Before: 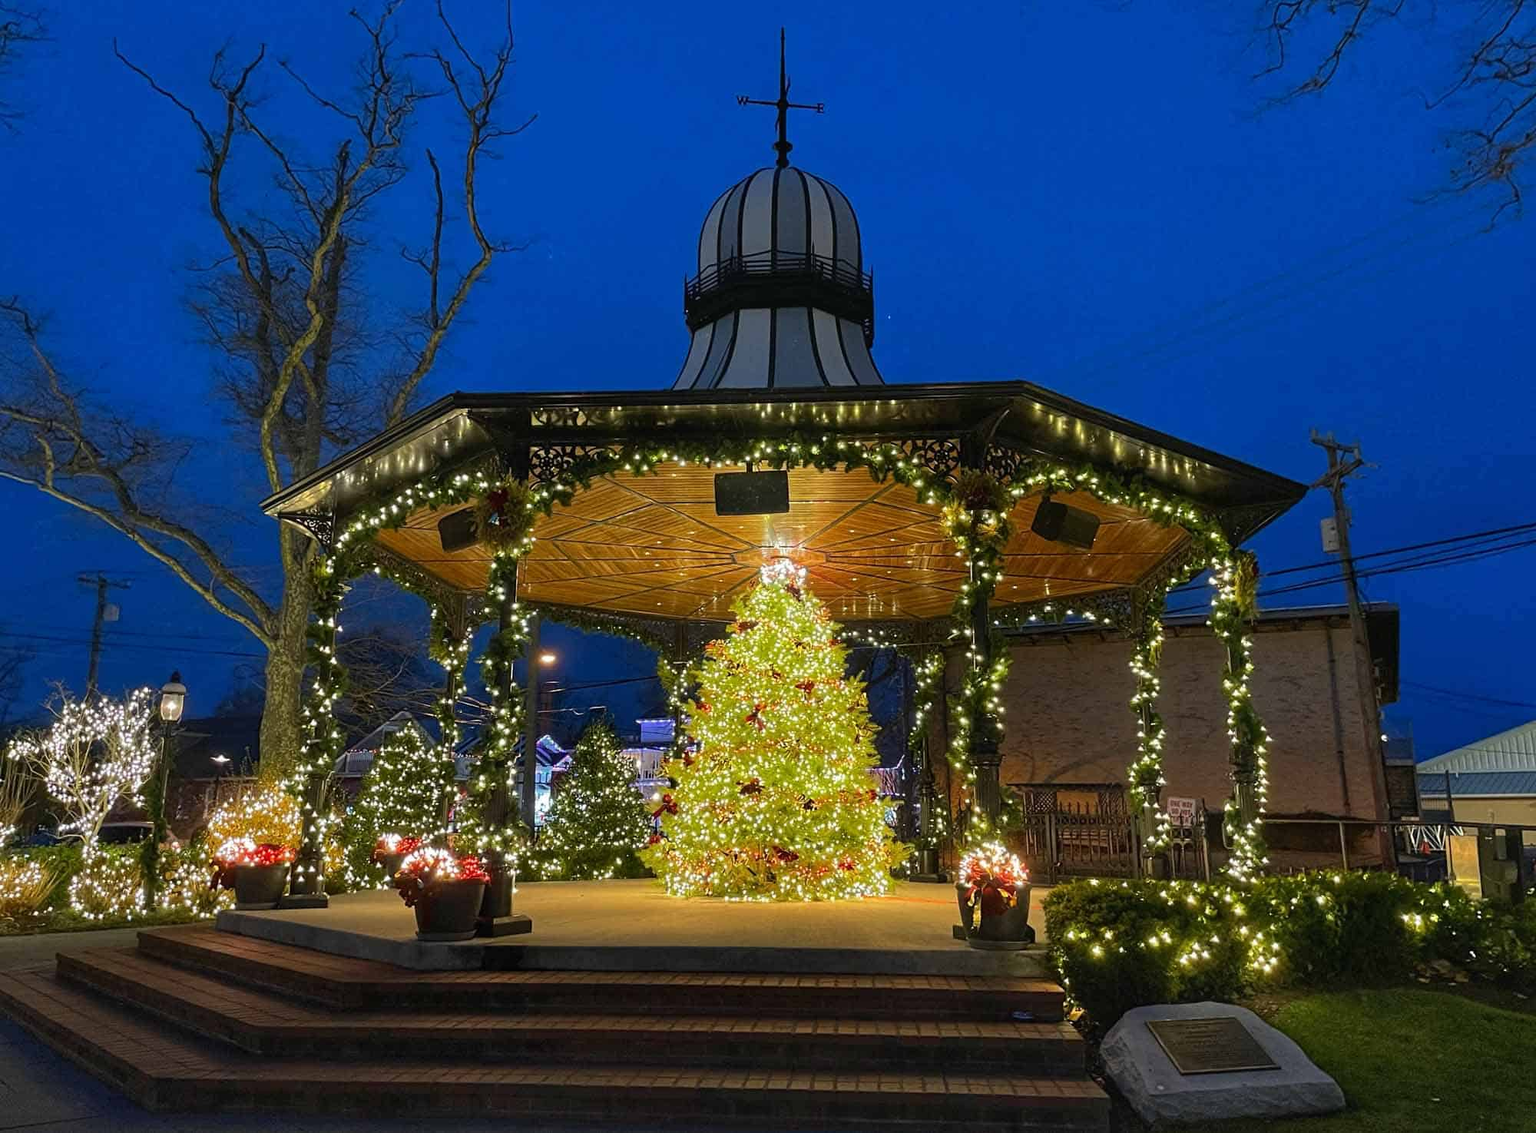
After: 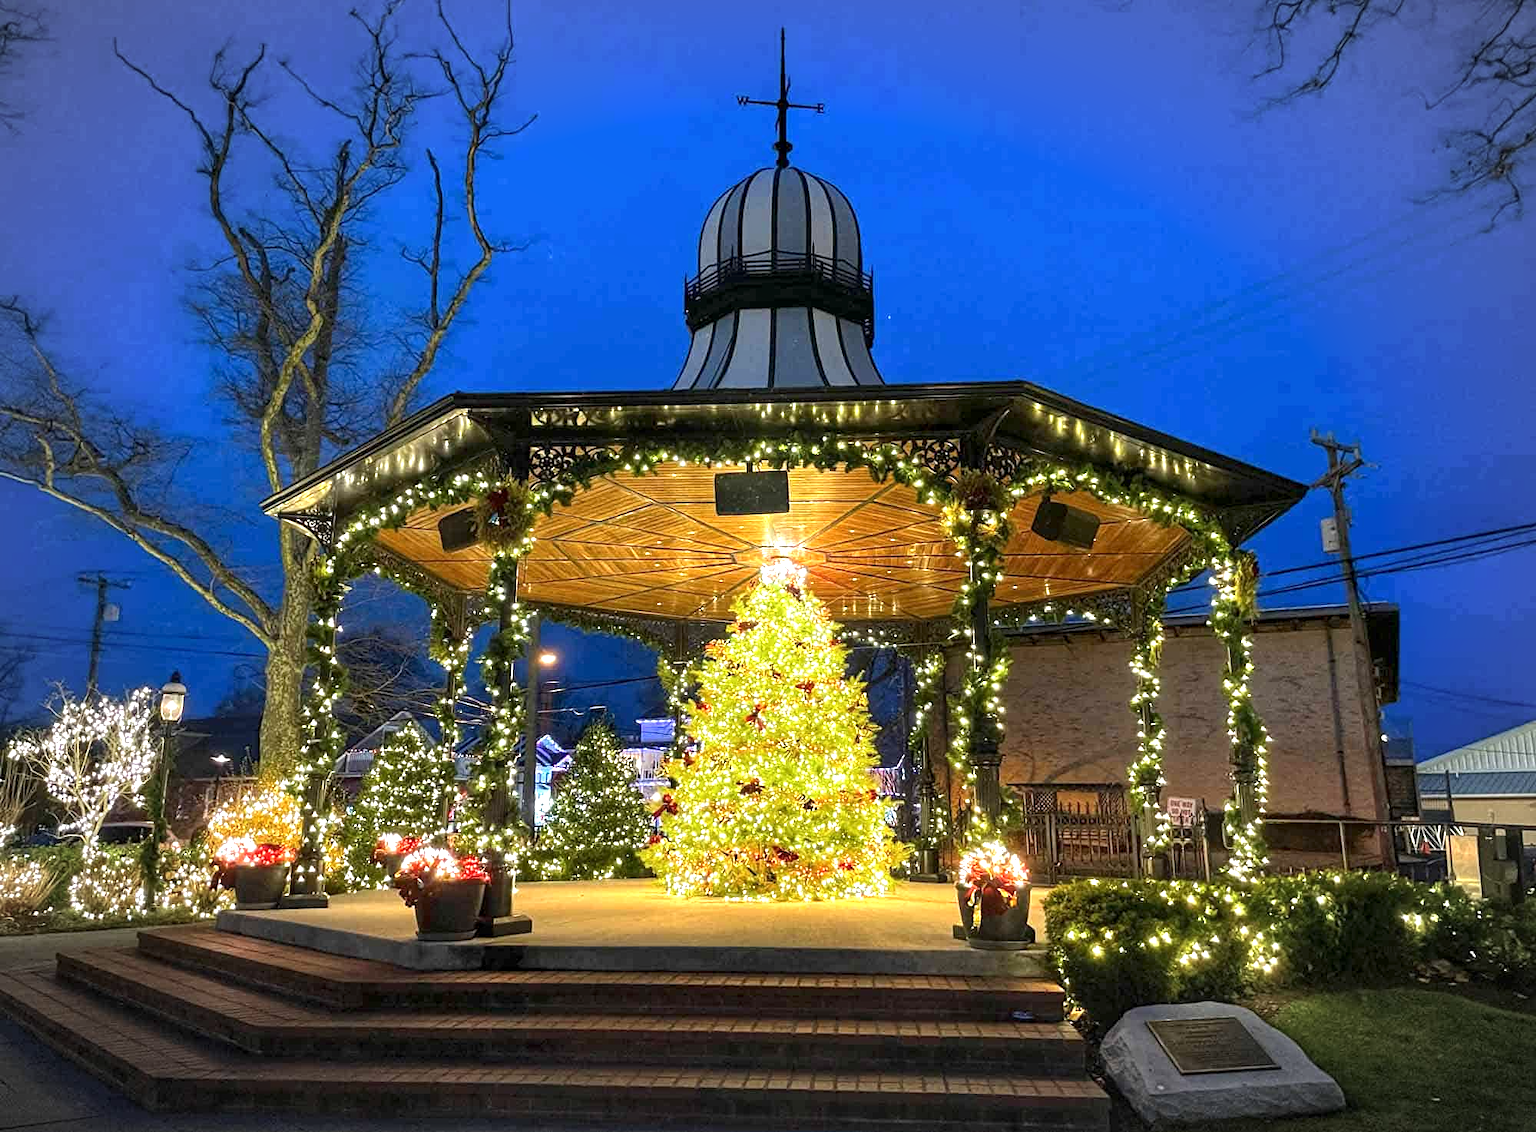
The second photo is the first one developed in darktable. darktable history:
vignetting: fall-off radius 60%, automatic ratio true
color correction: highlights a* 0.003, highlights b* -0.283
exposure: exposure 1 EV, compensate highlight preservation false
local contrast: highlights 83%, shadows 81%
